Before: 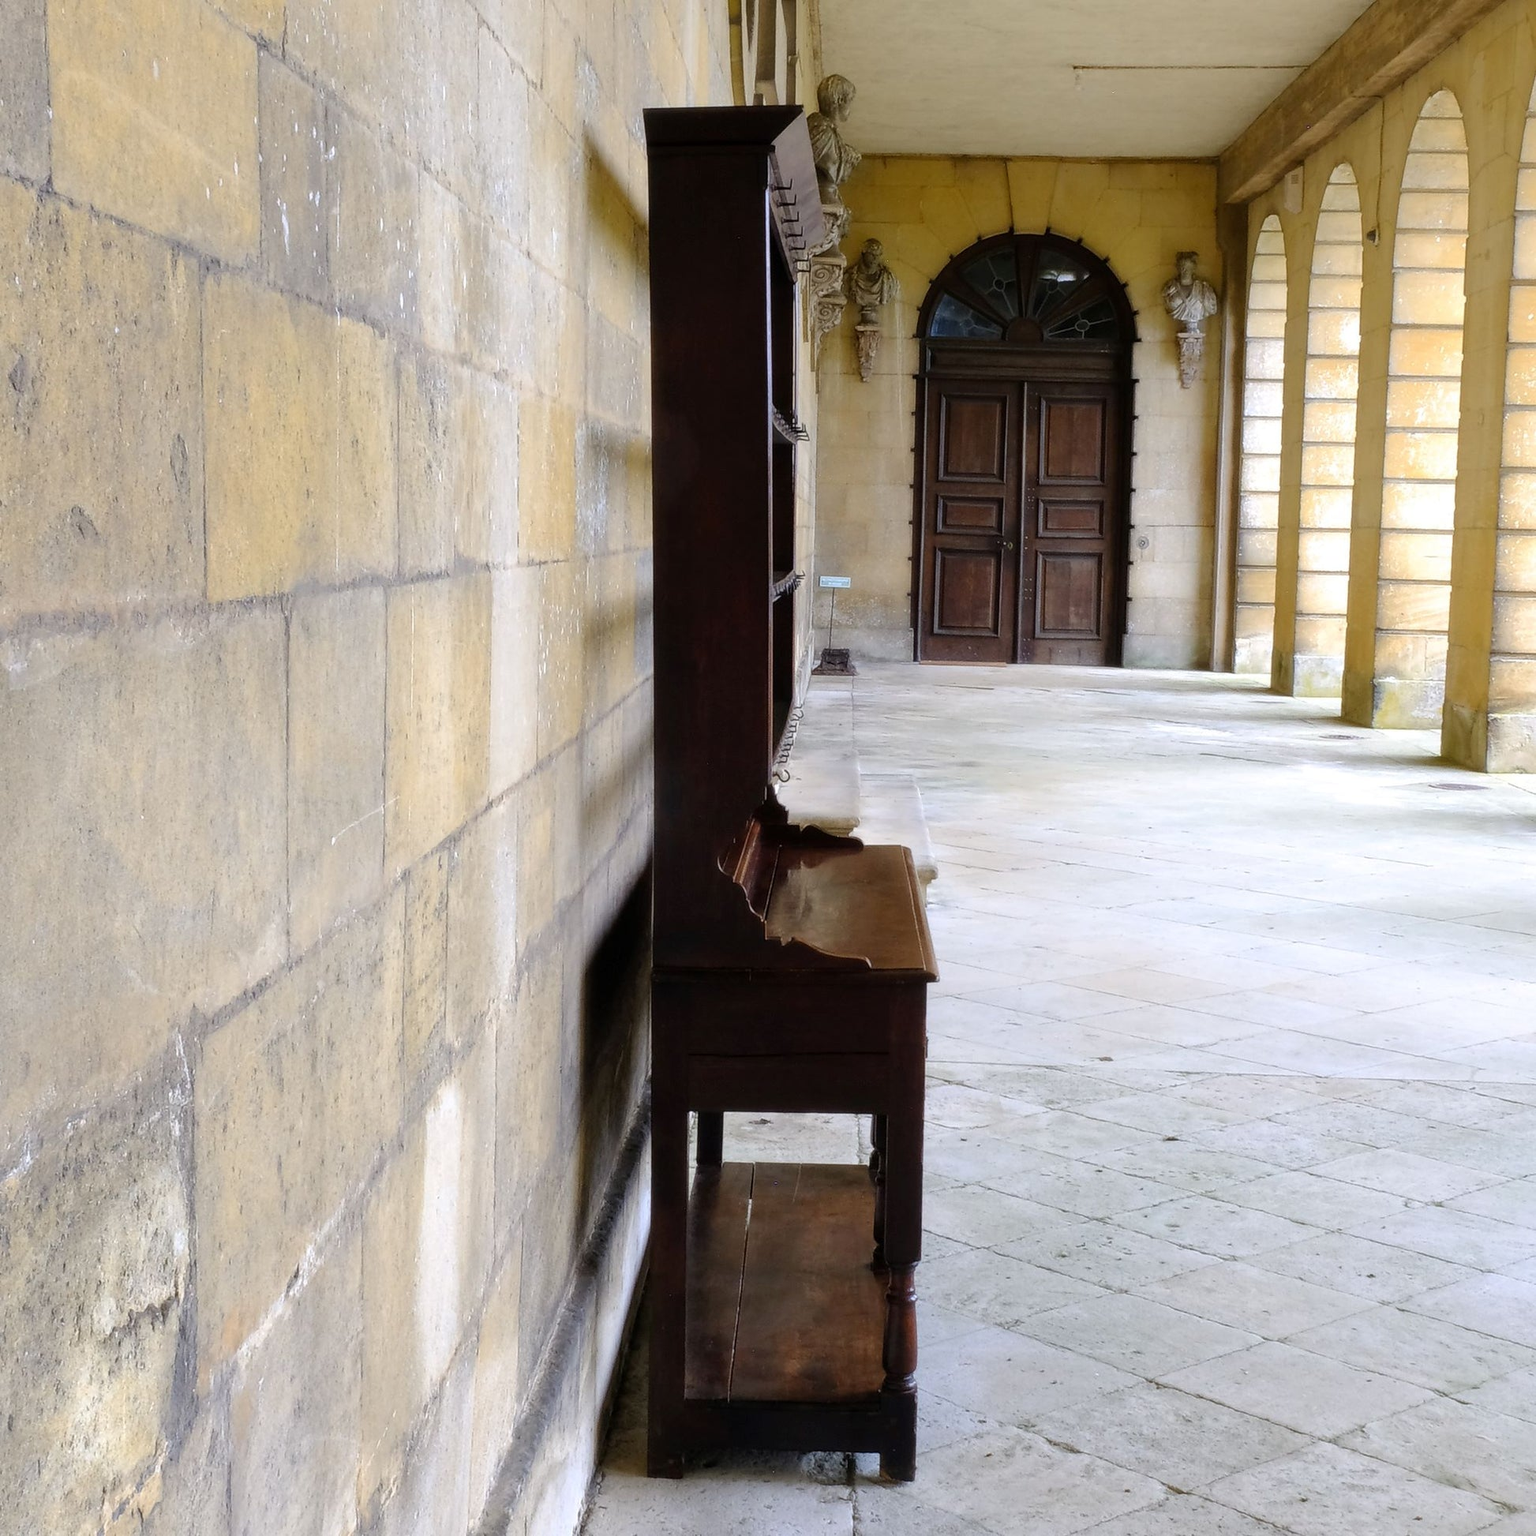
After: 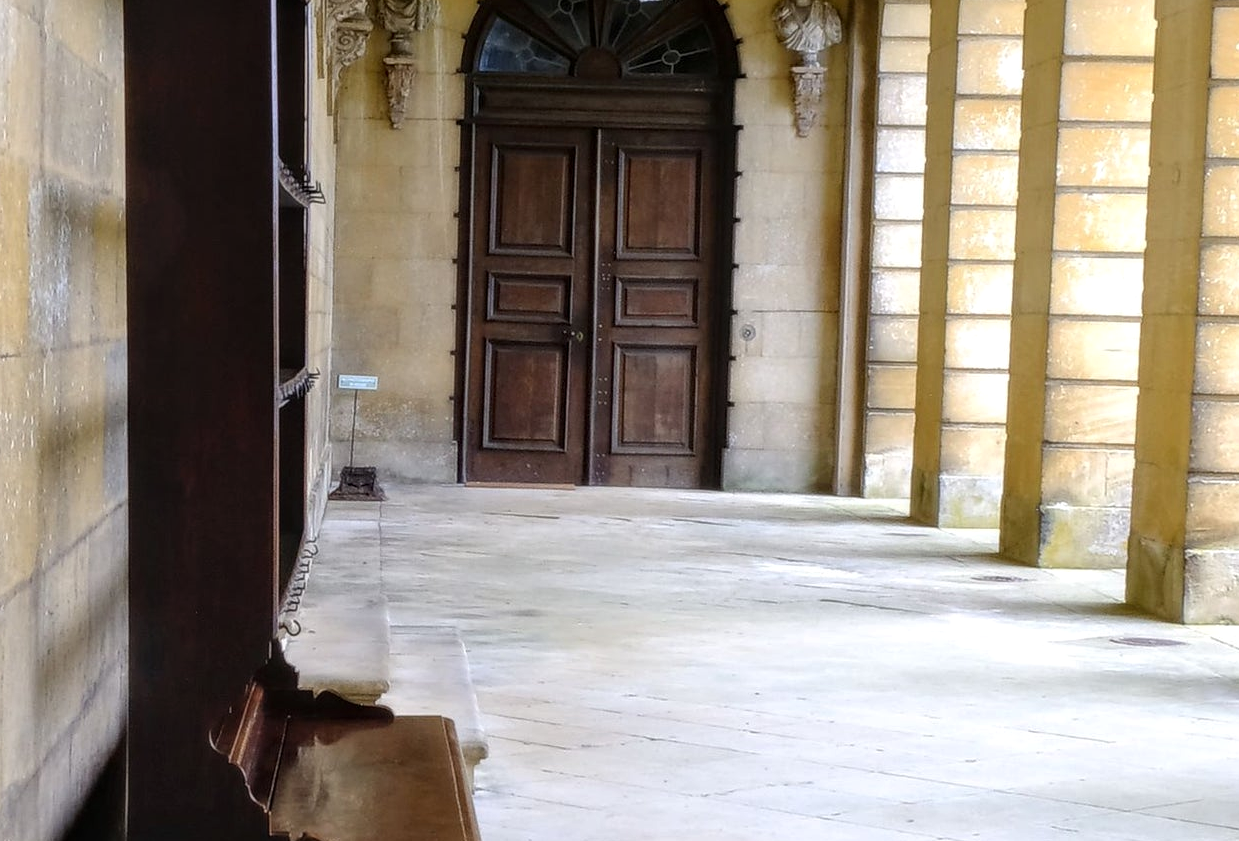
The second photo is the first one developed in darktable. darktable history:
crop: left 36.005%, top 18.293%, right 0.31%, bottom 38.444%
local contrast: on, module defaults
